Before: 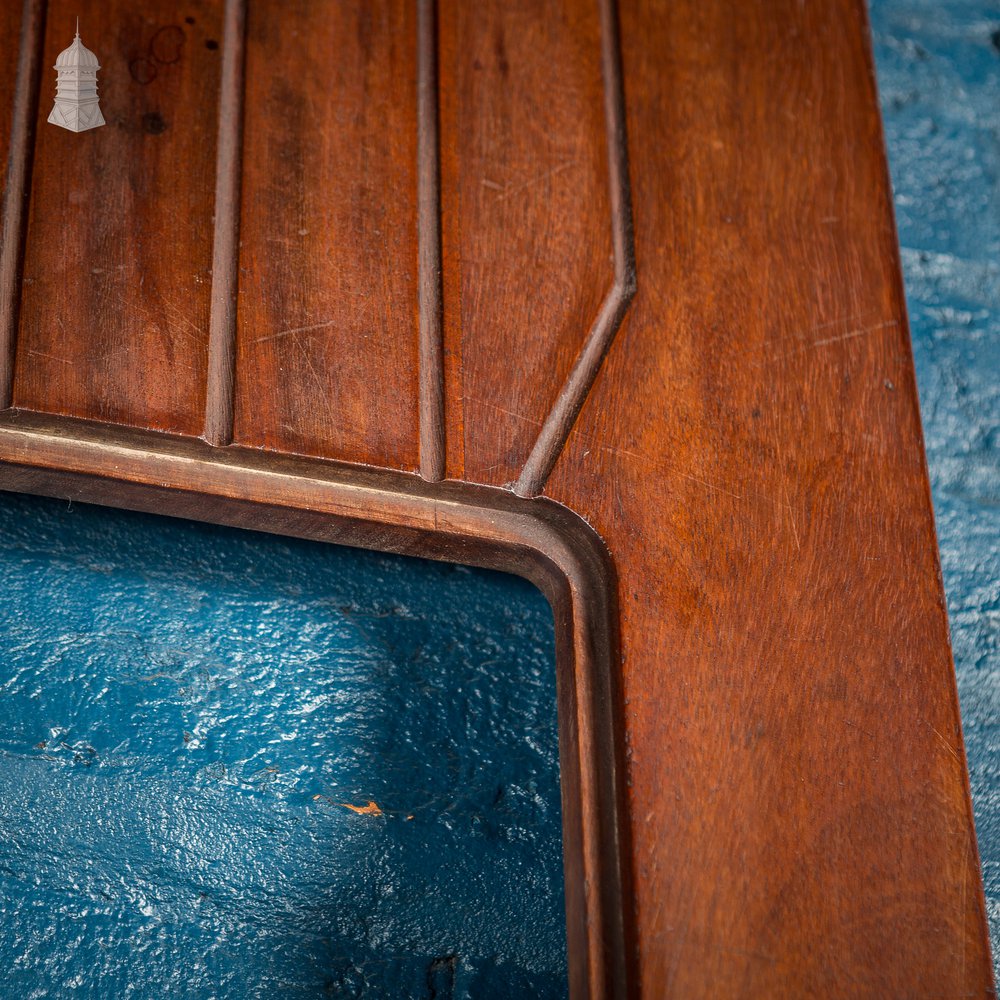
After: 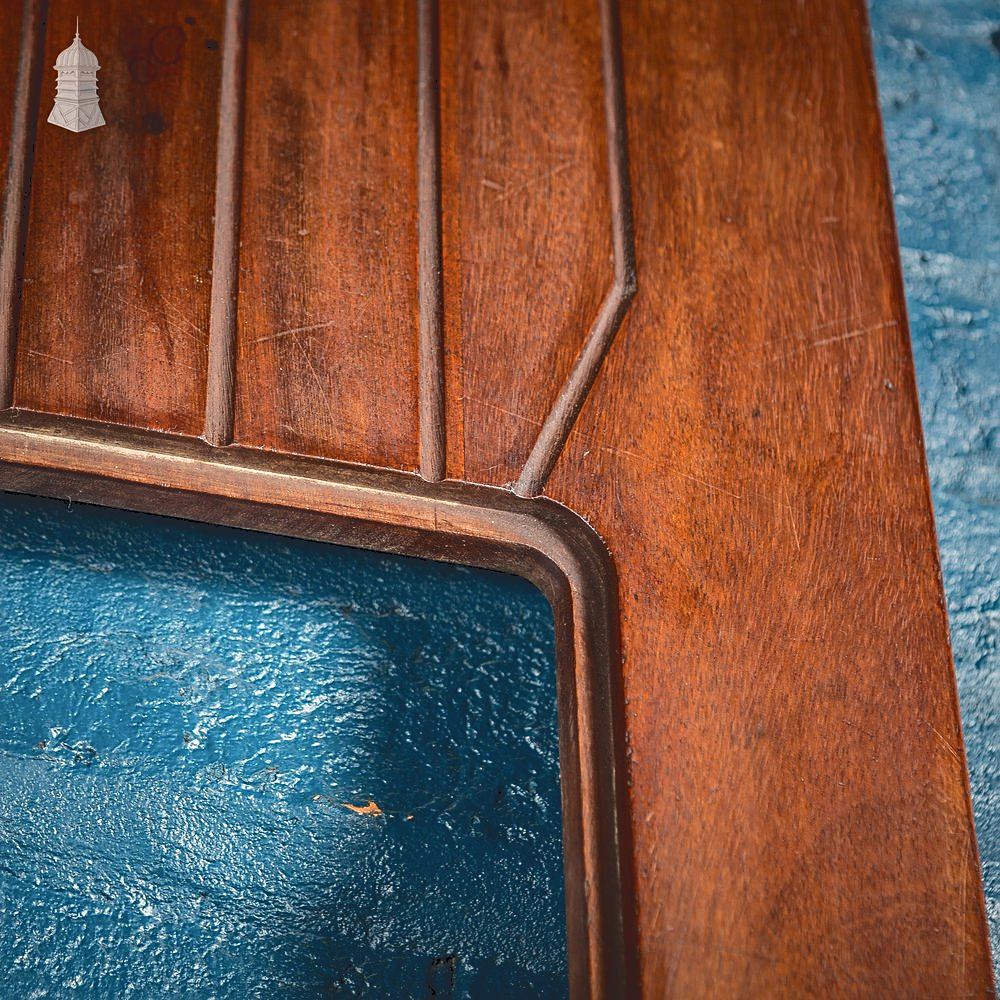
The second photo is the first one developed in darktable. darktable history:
sharpen: on, module defaults
tone curve: curves: ch0 [(0, 0) (0.003, 0.139) (0.011, 0.14) (0.025, 0.138) (0.044, 0.14) (0.069, 0.149) (0.1, 0.161) (0.136, 0.179) (0.177, 0.203) (0.224, 0.245) (0.277, 0.302) (0.335, 0.382) (0.399, 0.461) (0.468, 0.546) (0.543, 0.614) (0.623, 0.687) (0.709, 0.758) (0.801, 0.84) (0.898, 0.912) (1, 1)], color space Lab, independent channels, preserve colors none
